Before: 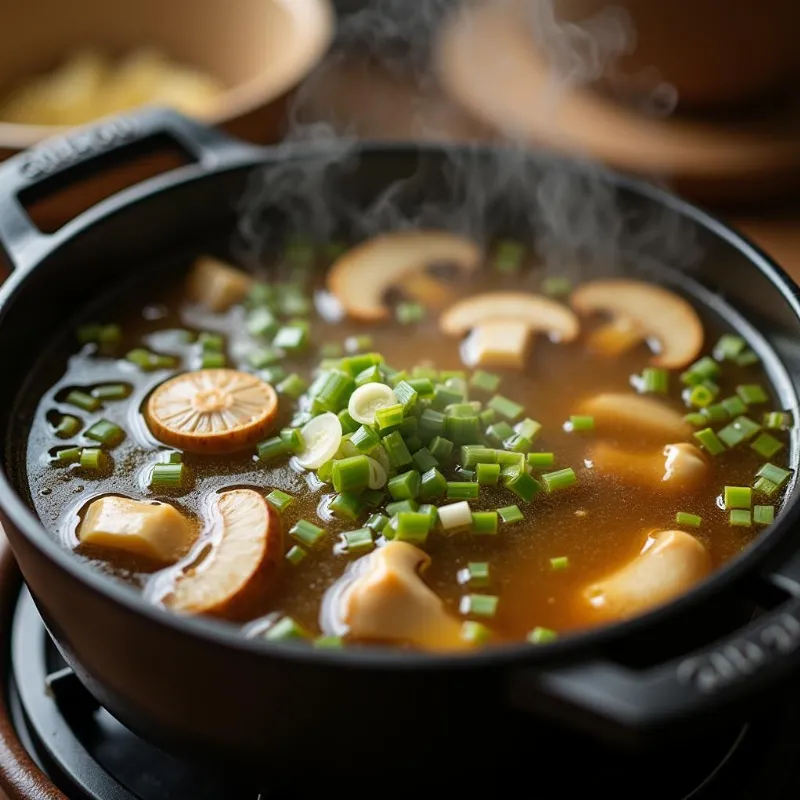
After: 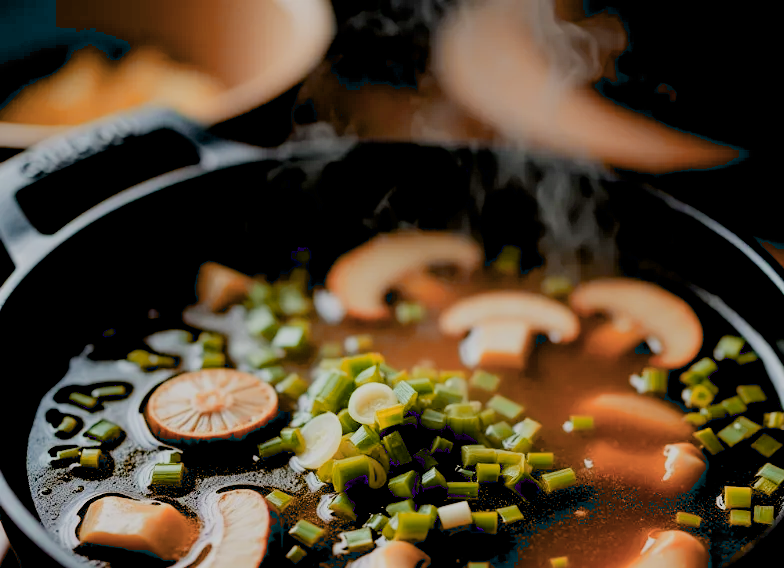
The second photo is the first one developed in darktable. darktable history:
filmic rgb: black relative exposure -6.96 EV, white relative exposure 5.64 EV, hardness 2.86
crop: right 0.001%, bottom 28.994%
exposure: black level correction 0.047, exposure 0.013 EV, compensate highlight preservation false
color zones: curves: ch1 [(0, 0.469) (0.072, 0.457) (0.243, 0.494) (0.429, 0.5) (0.571, 0.5) (0.714, 0.5) (0.857, 0.5) (1, 0.469)]; ch2 [(0, 0.499) (0.143, 0.467) (0.242, 0.436) (0.429, 0.493) (0.571, 0.5) (0.714, 0.5) (0.857, 0.5) (1, 0.499)], mix 23.87%
